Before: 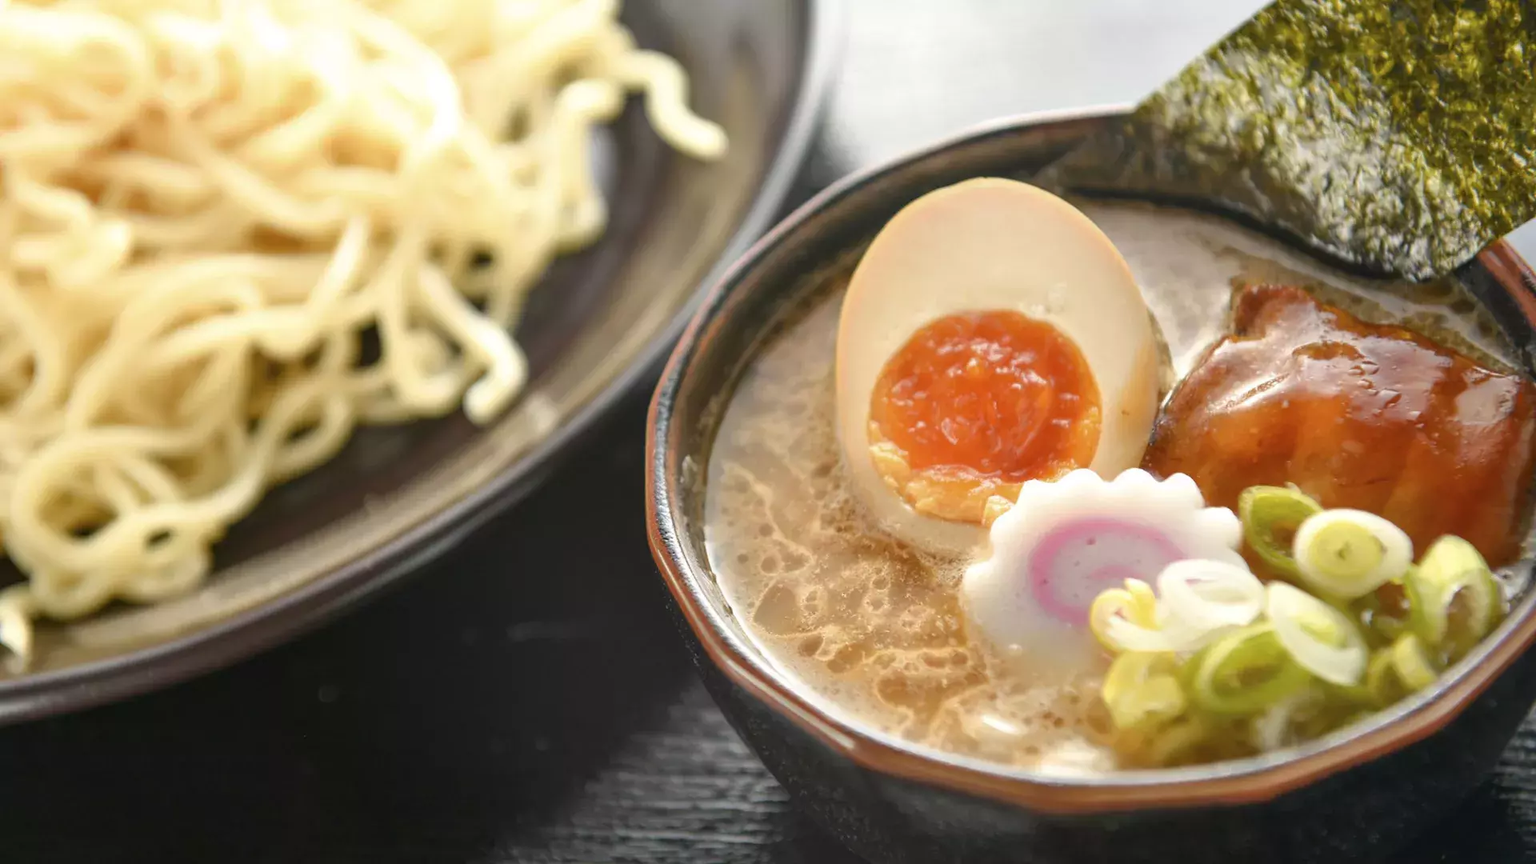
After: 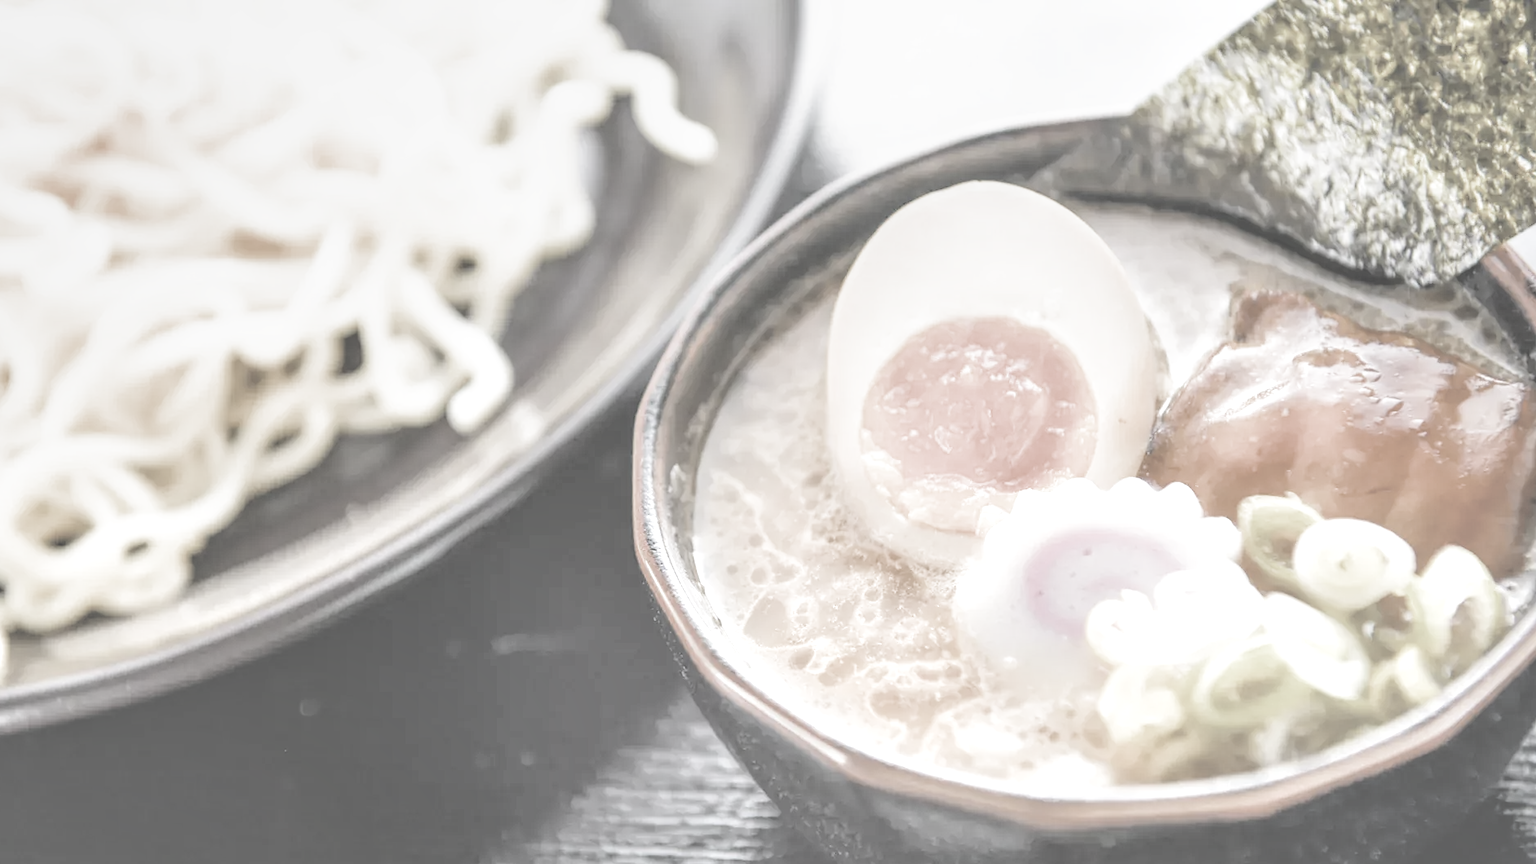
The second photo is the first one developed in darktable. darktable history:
filmic rgb: middle gray luminance 21.67%, black relative exposure -14.07 EV, white relative exposure 2.97 EV, target black luminance 0%, hardness 8.85, latitude 60.08%, contrast 1.214, highlights saturation mix 5.35%, shadows ↔ highlights balance 40.76%, color science v4 (2020)
local contrast: highlights 1%, shadows 2%, detail 181%
color calibration: illuminant as shot in camera, x 0.358, y 0.373, temperature 4628.91 K
exposure: black level correction 0.001, exposure 0.5 EV, compensate highlight preservation false
crop: left 1.642%, right 0.266%, bottom 1.849%
contrast brightness saturation: contrast -0.309, brightness 0.743, saturation -0.779
